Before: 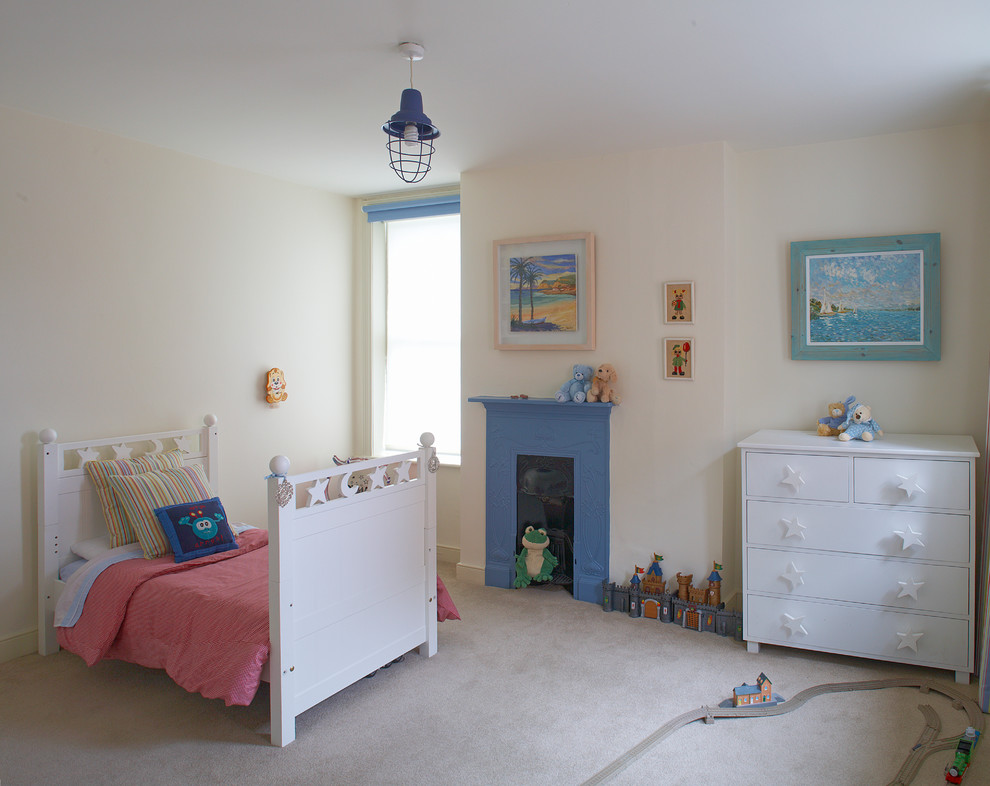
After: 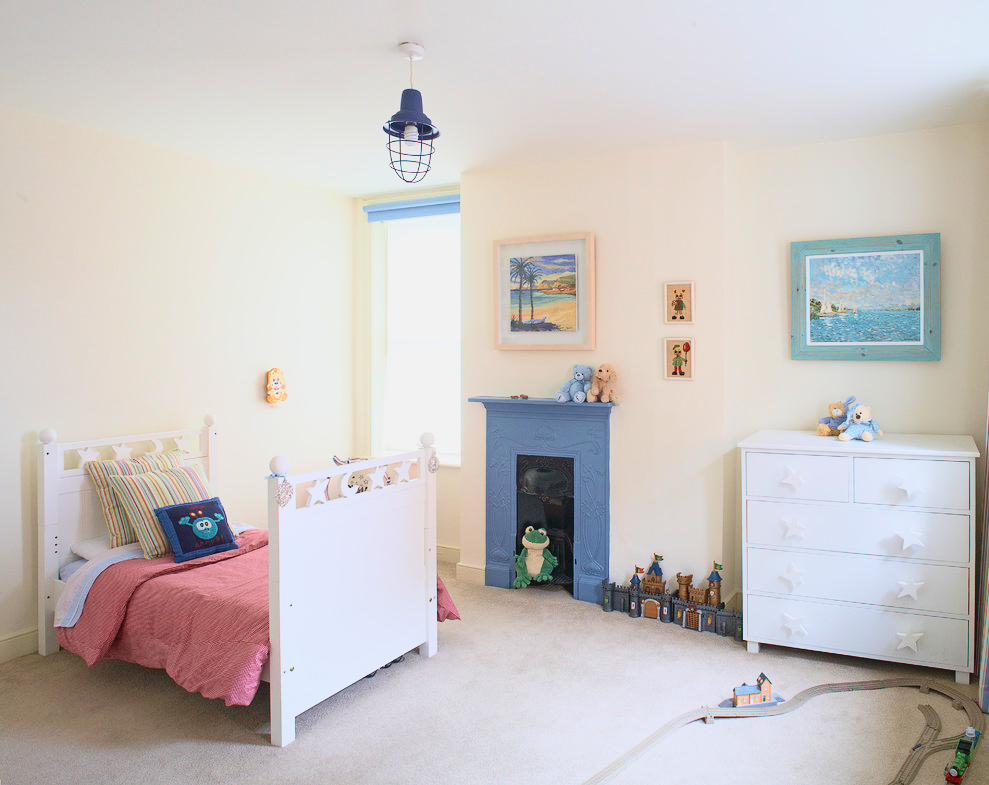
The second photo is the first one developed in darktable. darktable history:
crop and rotate: left 0.084%, bottom 0.01%
tone equalizer: on, module defaults
velvia: on, module defaults
tone curve: curves: ch0 [(0, 0.026) (0.146, 0.158) (0.272, 0.34) (0.434, 0.625) (0.676, 0.871) (0.994, 0.955)], color space Lab, independent channels, preserve colors none
